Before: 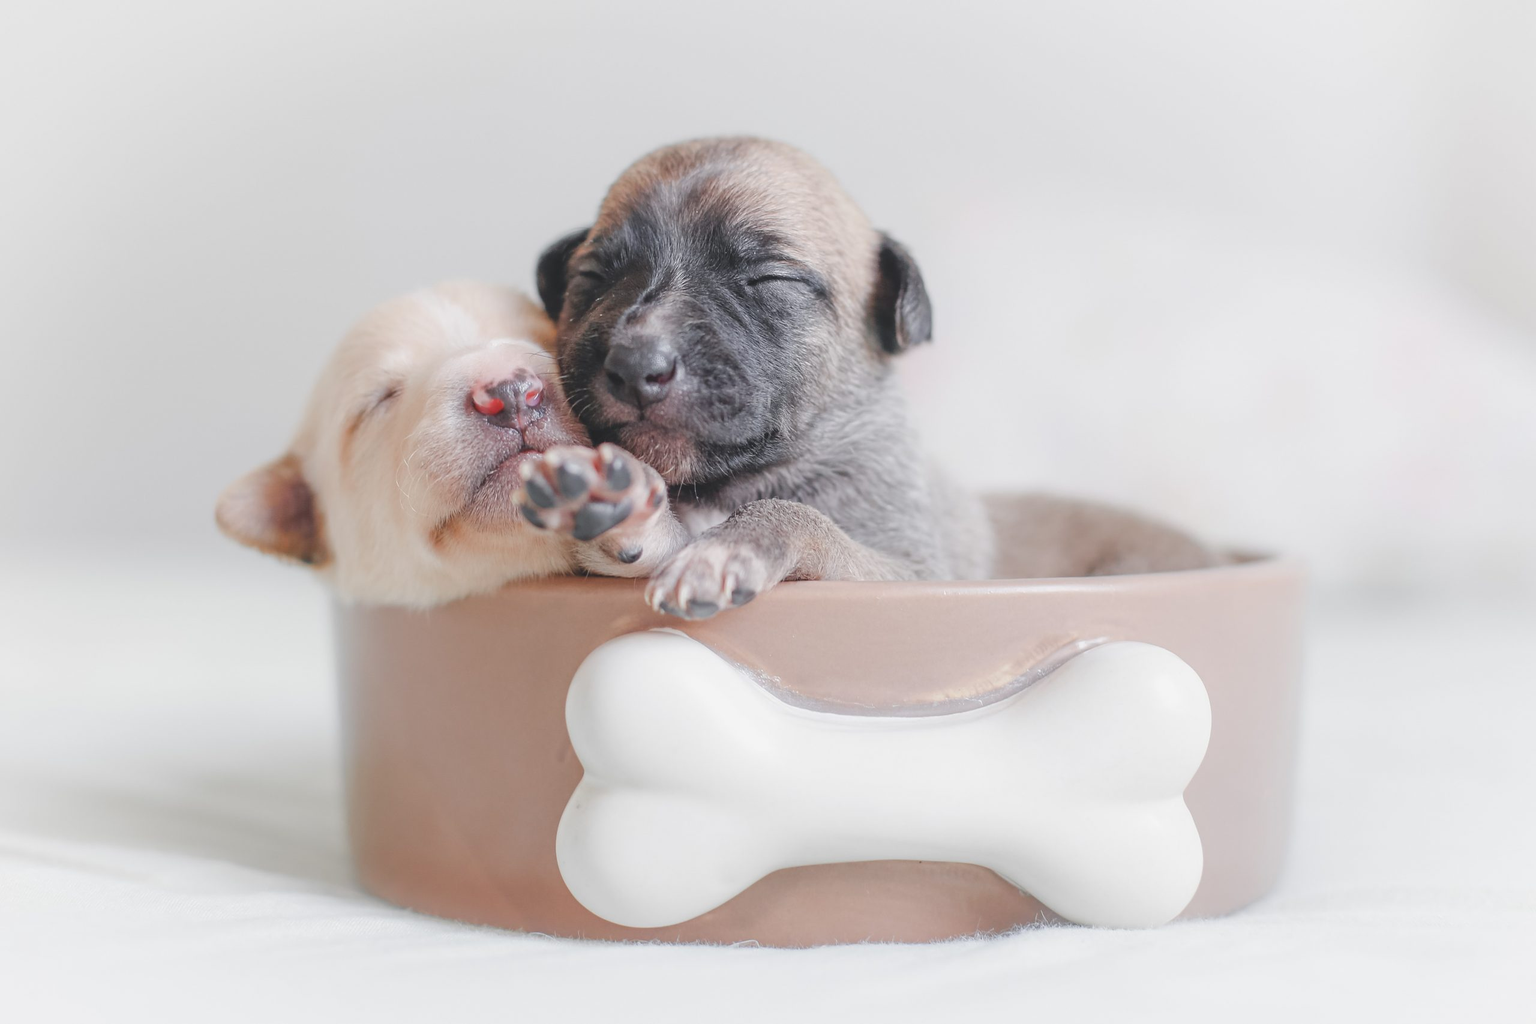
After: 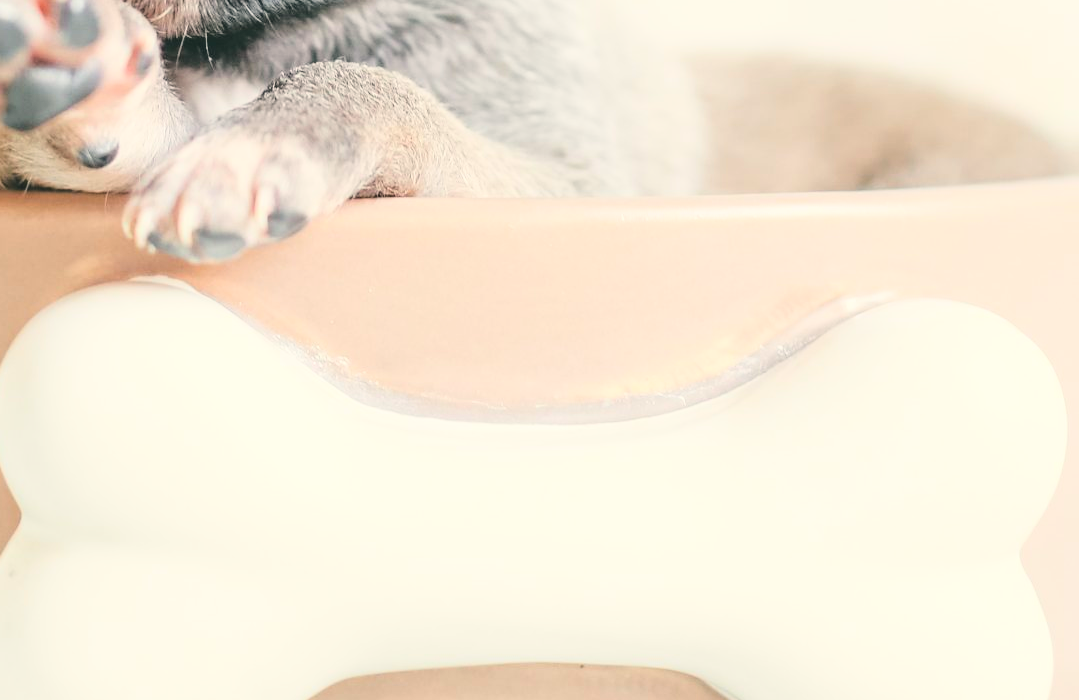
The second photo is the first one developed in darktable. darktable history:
crop: left 37.221%, top 45.169%, right 20.63%, bottom 13.777%
base curve: curves: ch0 [(0, 0) (0.032, 0.037) (0.105, 0.228) (0.435, 0.76) (0.856, 0.983) (1, 1)]
color correction: highlights a* -0.482, highlights b* 9.48, shadows a* -9.48, shadows b* 0.803
